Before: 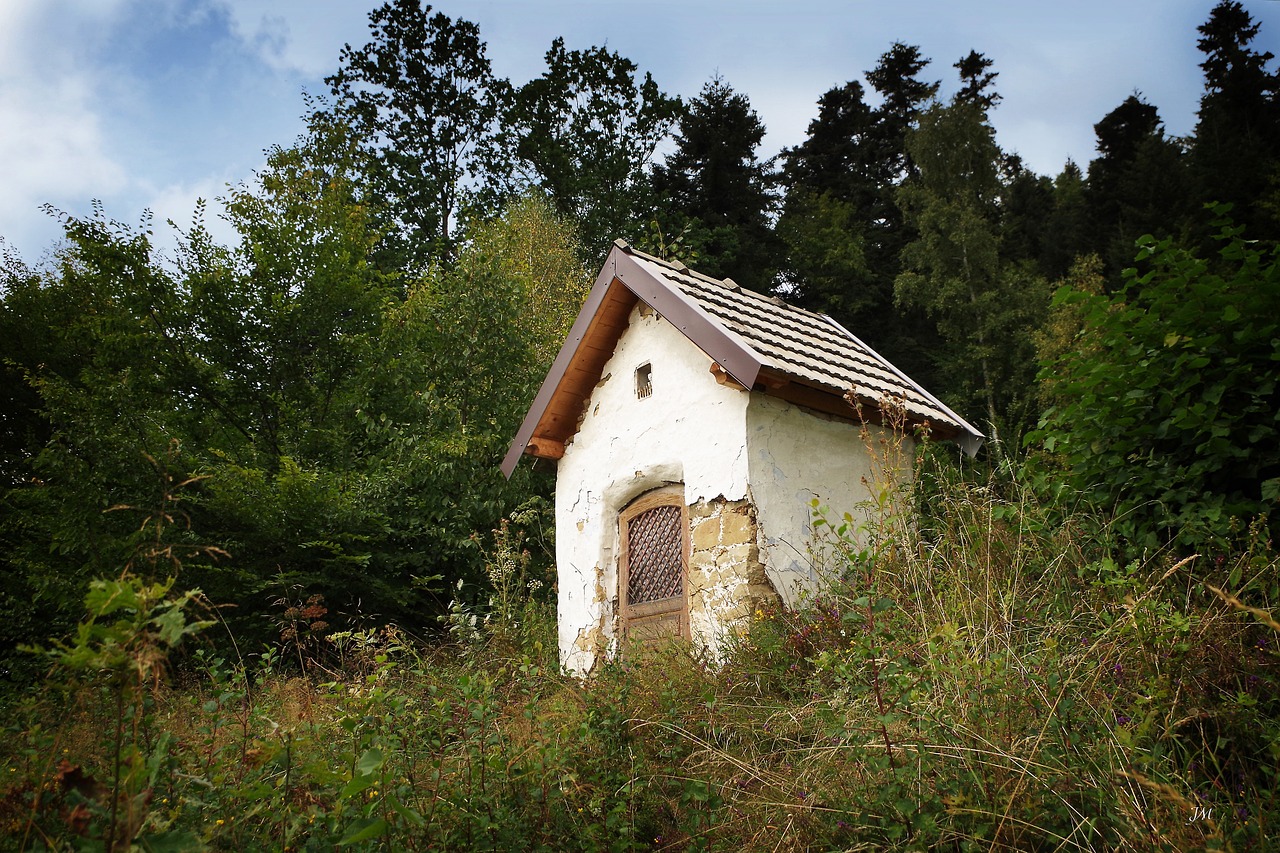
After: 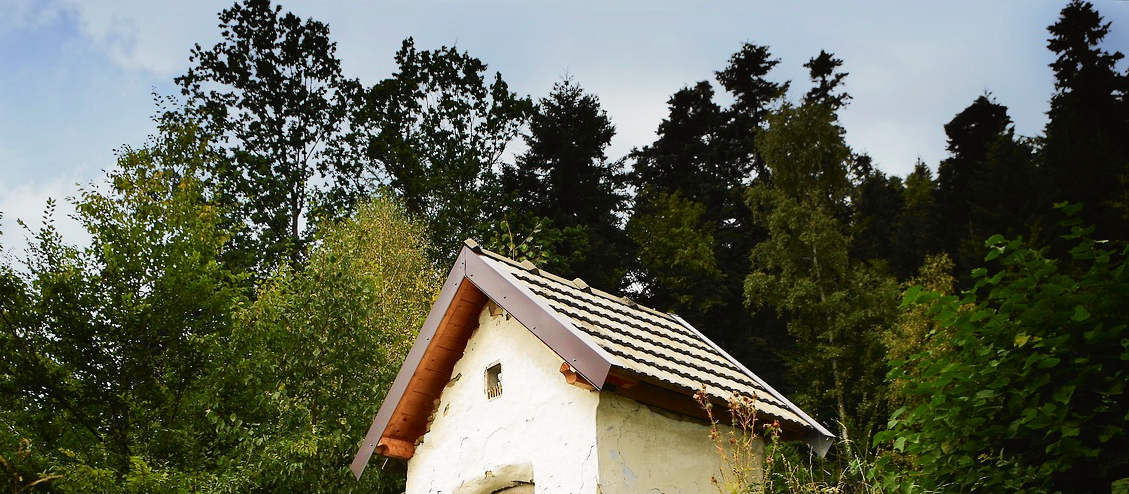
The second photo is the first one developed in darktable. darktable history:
crop and rotate: left 11.745%, bottom 42.039%
exposure: compensate highlight preservation false
tone curve: curves: ch0 [(0, 0.019) (0.066, 0.054) (0.184, 0.184) (0.369, 0.417) (0.501, 0.586) (0.617, 0.71) (0.743, 0.787) (0.997, 0.997)]; ch1 [(0, 0) (0.187, 0.156) (0.388, 0.372) (0.437, 0.428) (0.474, 0.472) (0.499, 0.5) (0.521, 0.514) (0.548, 0.567) (0.6, 0.629) (0.82, 0.831) (1, 1)]; ch2 [(0, 0) (0.234, 0.227) (0.352, 0.372) (0.459, 0.484) (0.5, 0.505) (0.518, 0.516) (0.529, 0.541) (0.56, 0.594) (0.607, 0.644) (0.74, 0.771) (0.858, 0.873) (0.999, 0.994)], color space Lab, independent channels, preserve colors none
tone equalizer: on, module defaults
